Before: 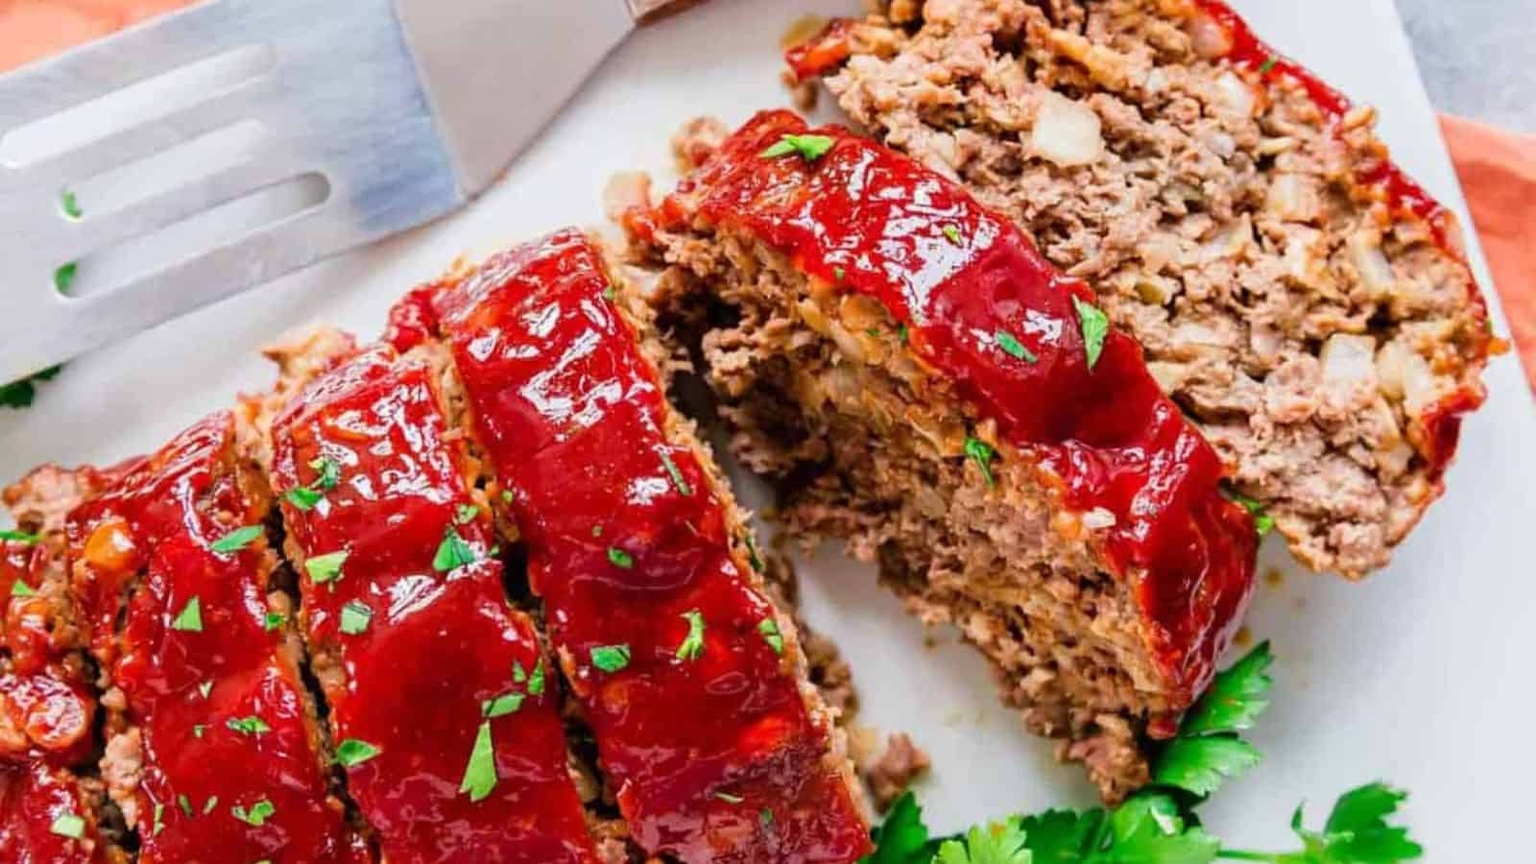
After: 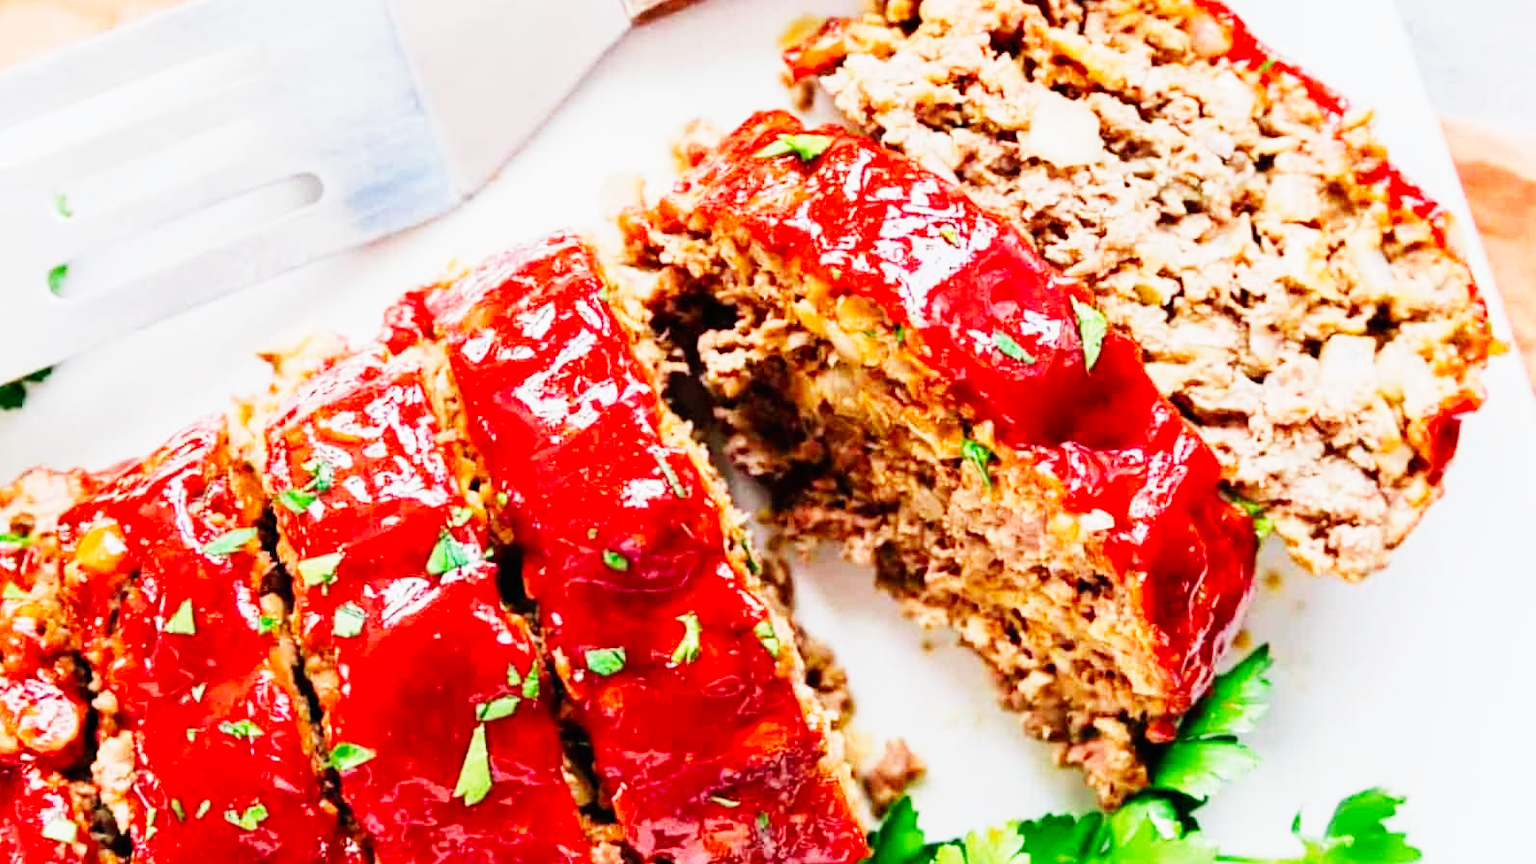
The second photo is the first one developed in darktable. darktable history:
base curve: curves: ch0 [(0, 0) (0, 0.001) (0.001, 0.001) (0.004, 0.002) (0.007, 0.004) (0.015, 0.013) (0.033, 0.045) (0.052, 0.096) (0.075, 0.17) (0.099, 0.241) (0.163, 0.42) (0.219, 0.55) (0.259, 0.616) (0.327, 0.722) (0.365, 0.765) (0.522, 0.873) (0.547, 0.881) (0.689, 0.919) (0.826, 0.952) (1, 1)], preserve colors none
crop and rotate: left 0.614%, top 0.179%, bottom 0.309%
